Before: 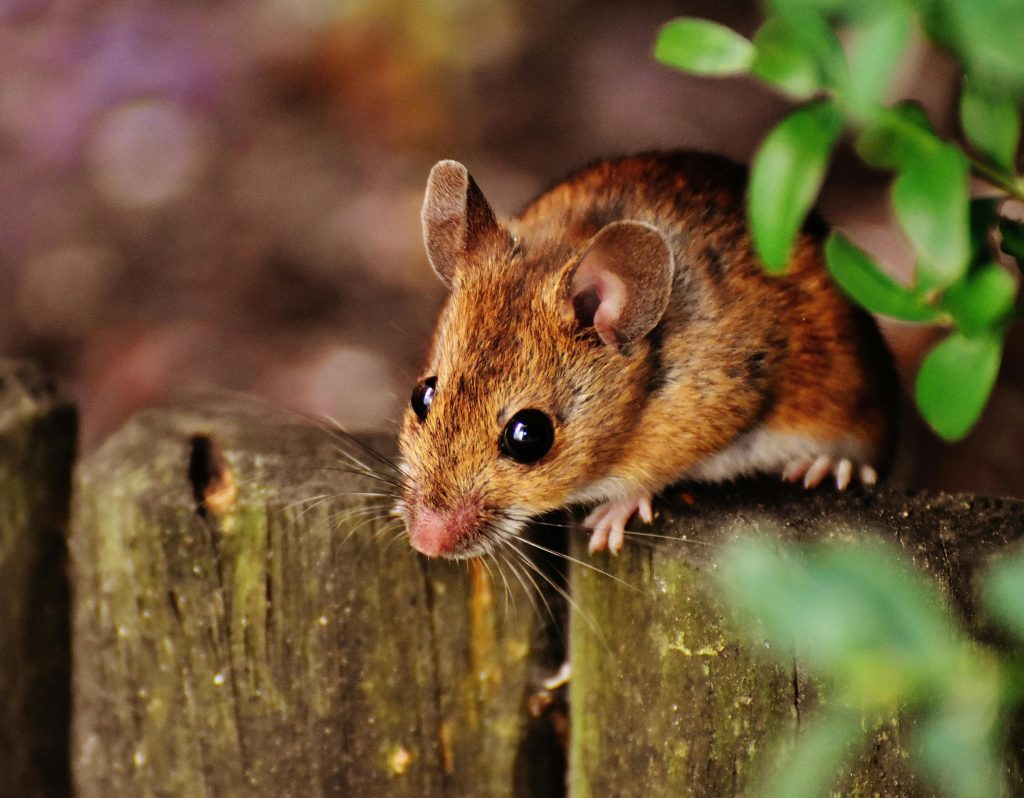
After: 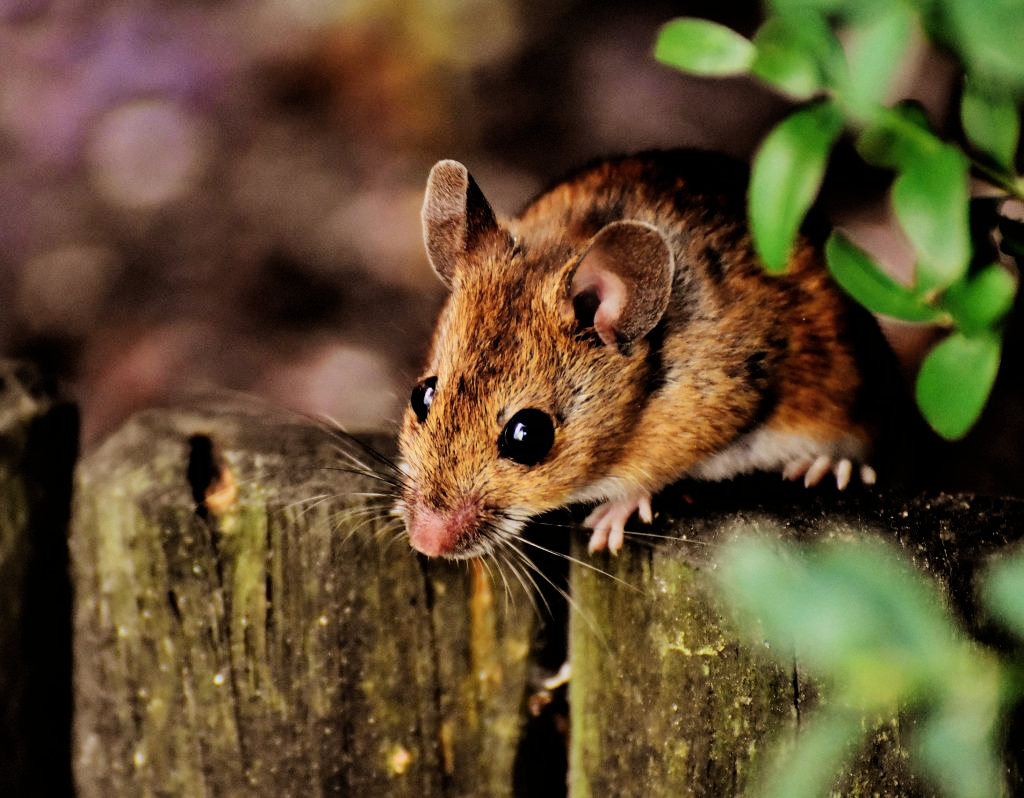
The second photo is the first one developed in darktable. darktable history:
filmic rgb: black relative exposure -5.11 EV, white relative exposure 3.52 EV, hardness 3.19, contrast 1.384, highlights saturation mix -48.84%
